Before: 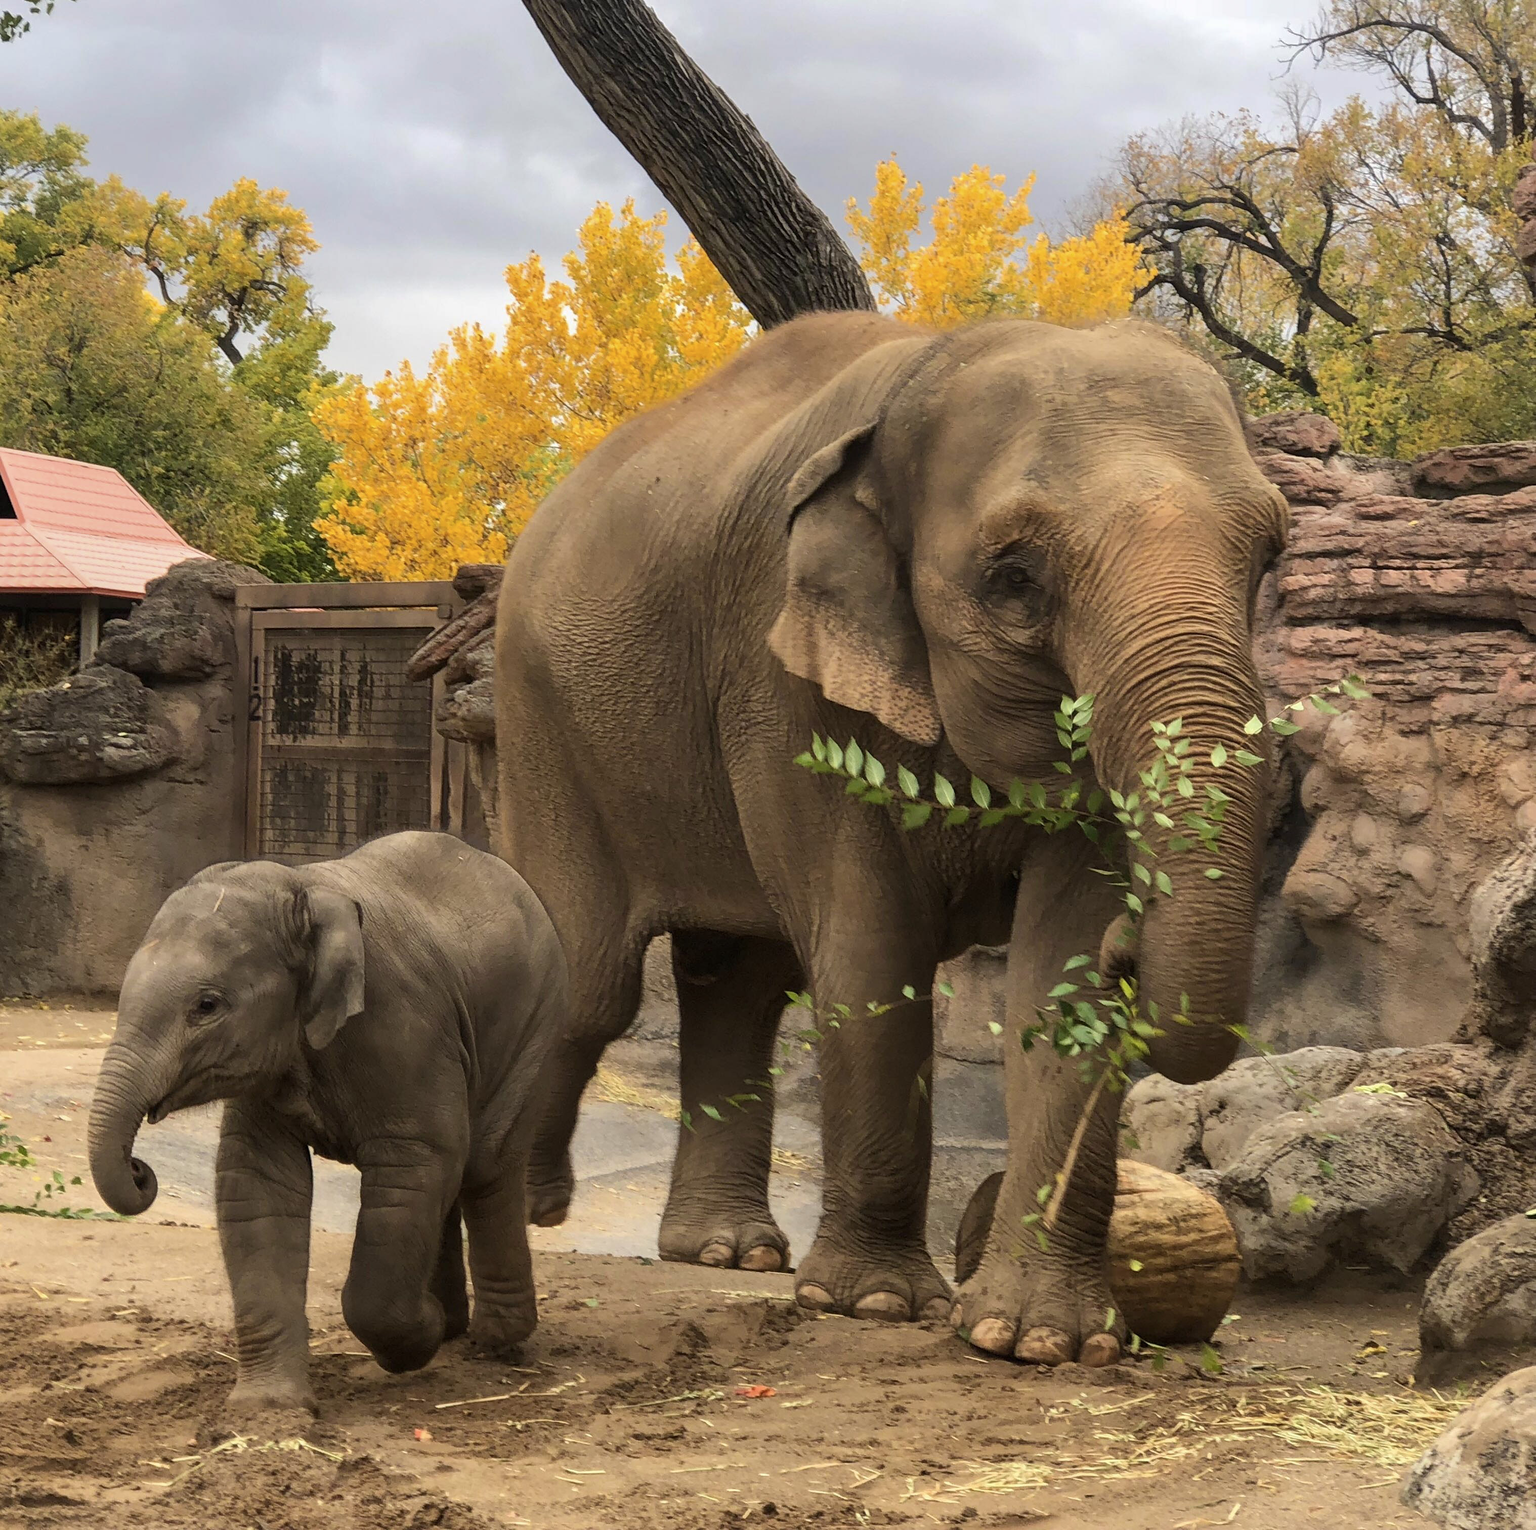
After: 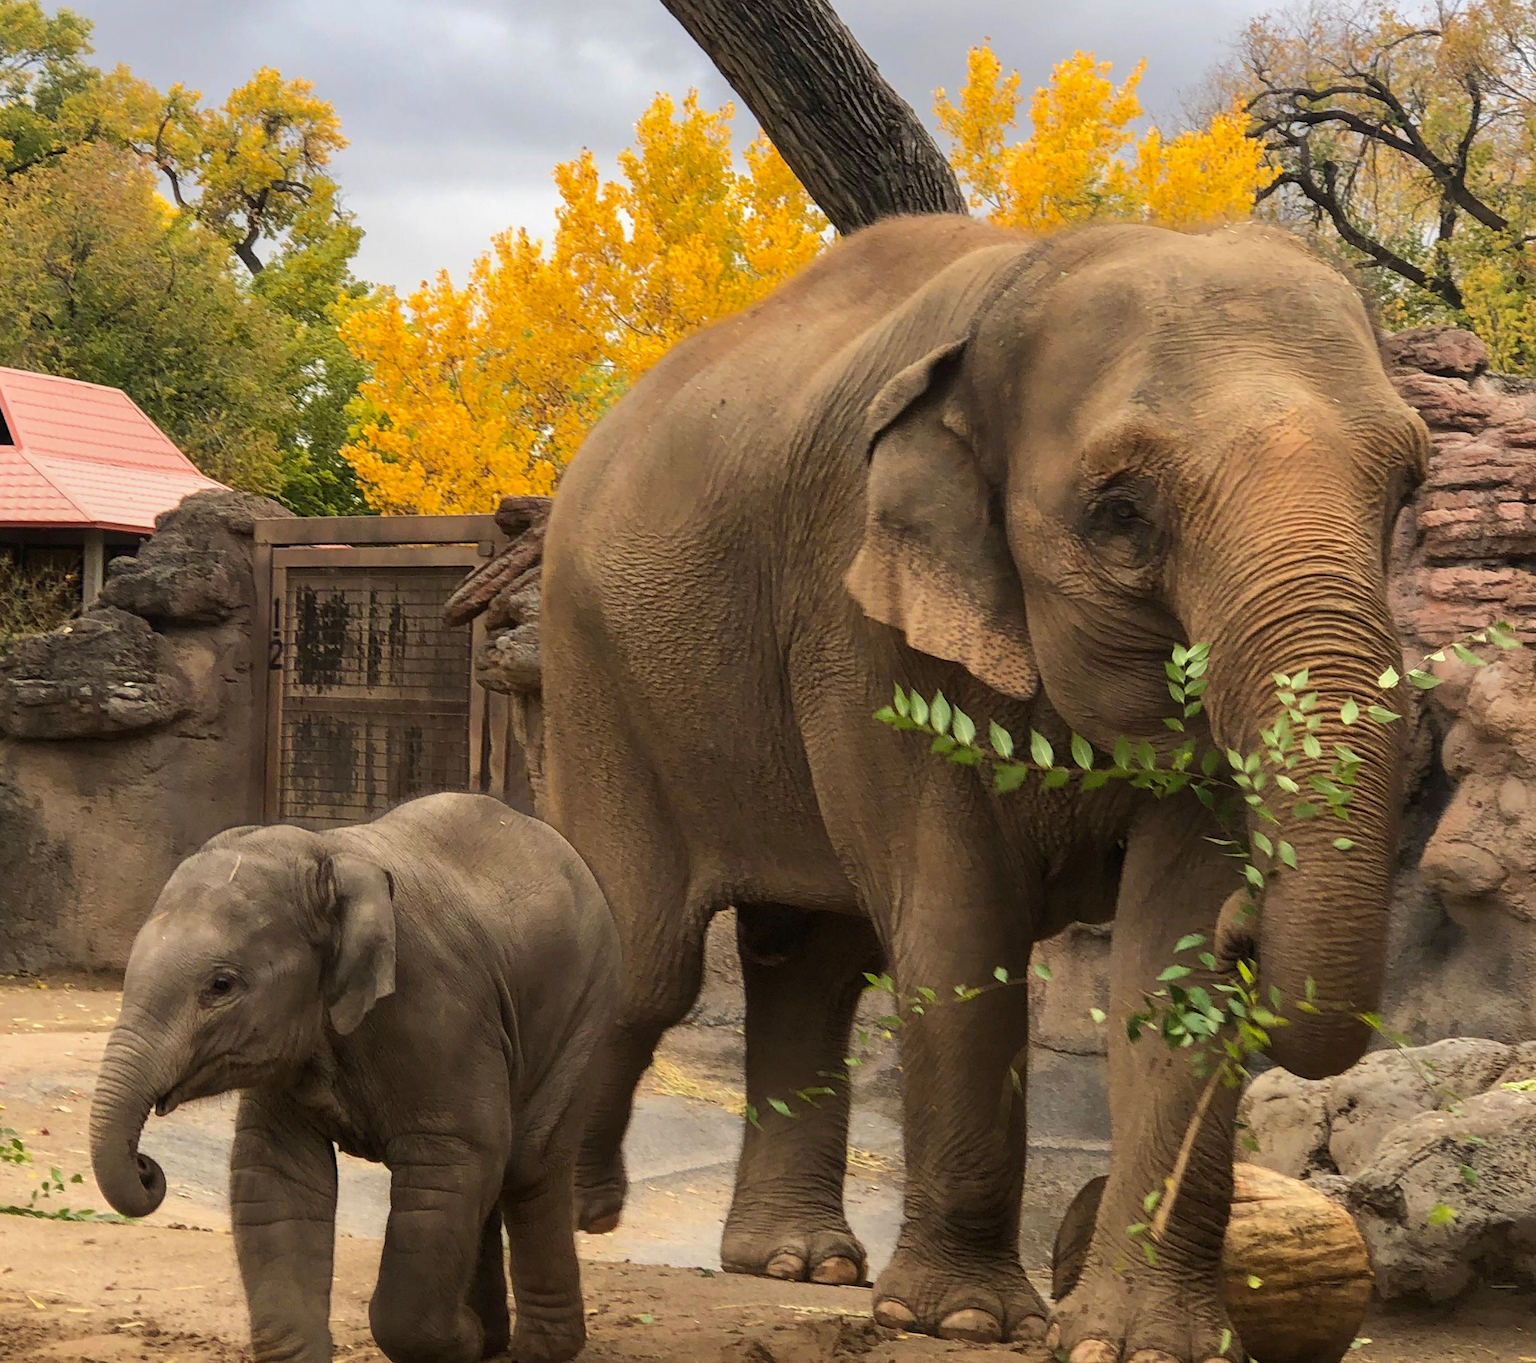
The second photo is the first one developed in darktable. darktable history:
rotate and perspective: rotation 0.192°, lens shift (horizontal) -0.015, crop left 0.005, crop right 0.996, crop top 0.006, crop bottom 0.99
crop: top 7.49%, right 9.717%, bottom 11.943%
